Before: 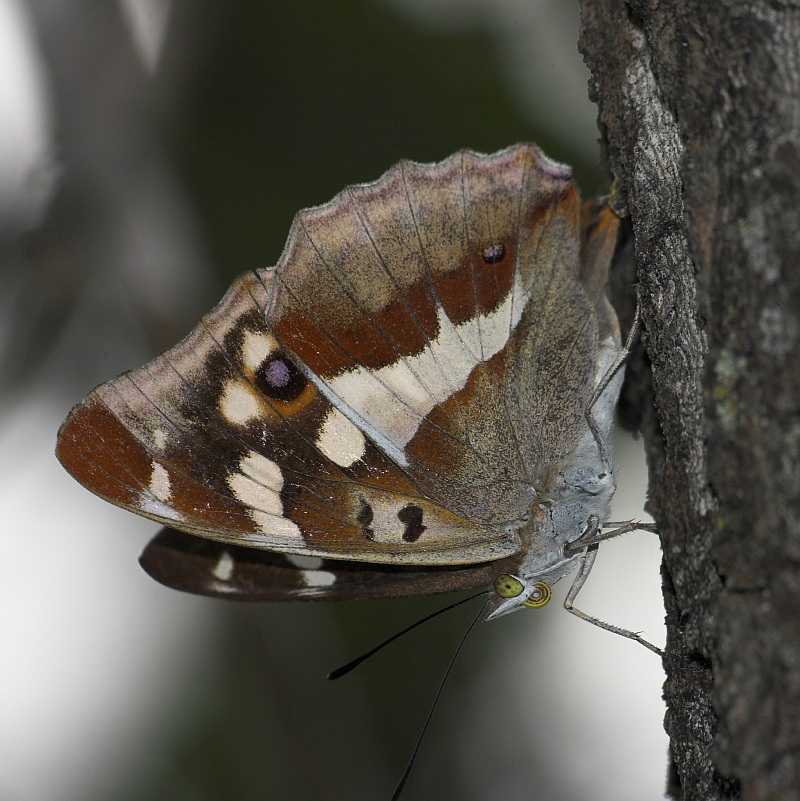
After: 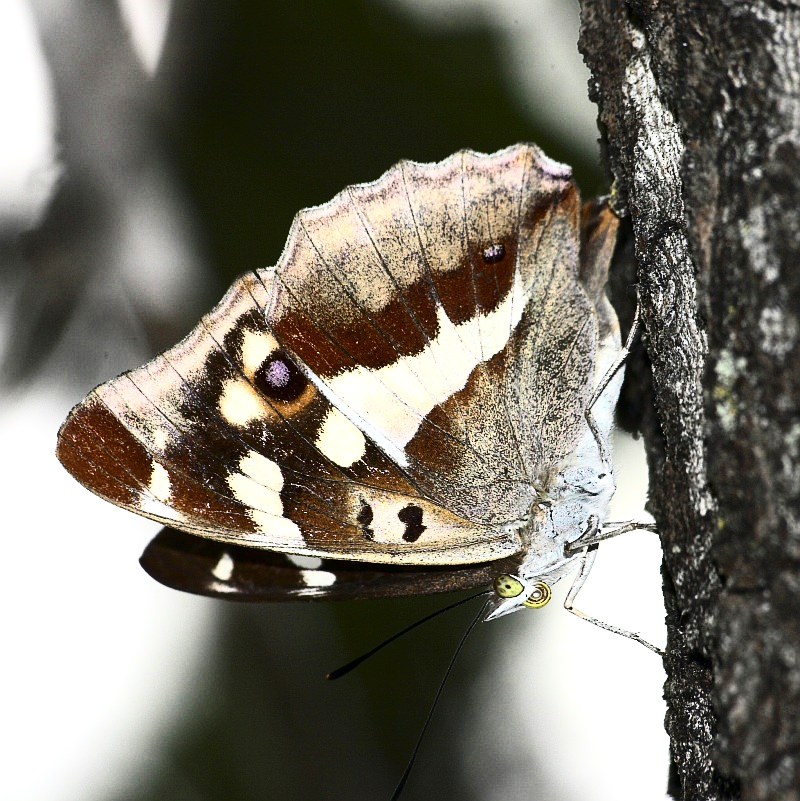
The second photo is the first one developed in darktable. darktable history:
contrast brightness saturation: contrast 0.5, saturation -0.1
exposure: black level correction 0, exposure 1.3 EV, compensate highlight preservation false
